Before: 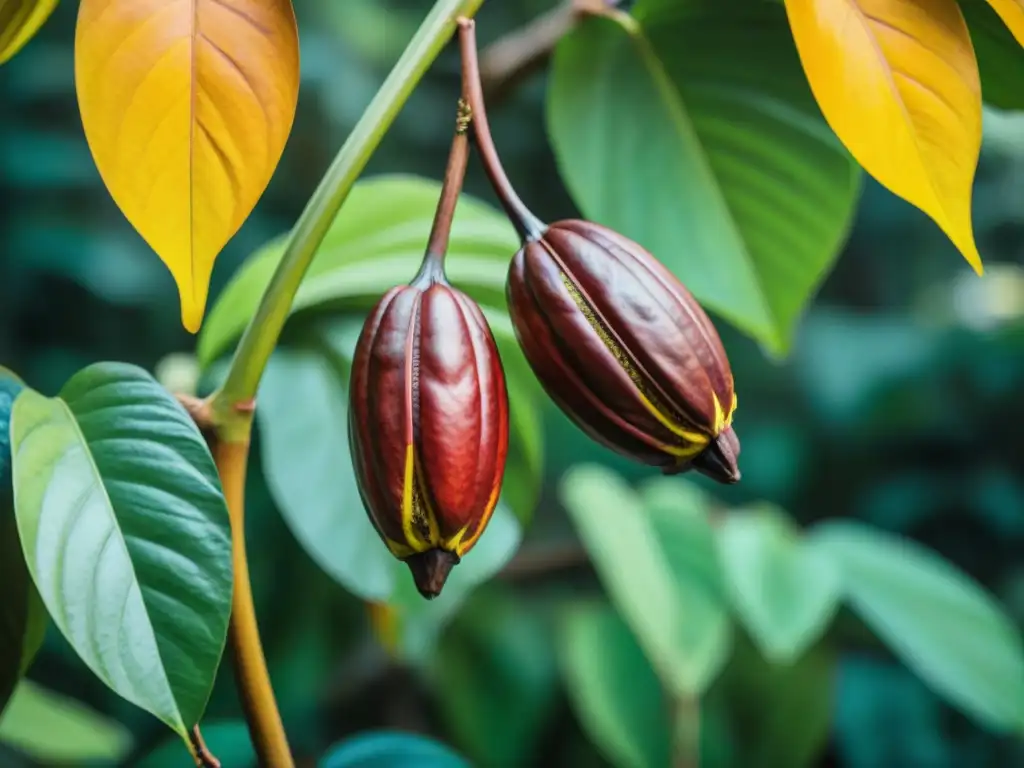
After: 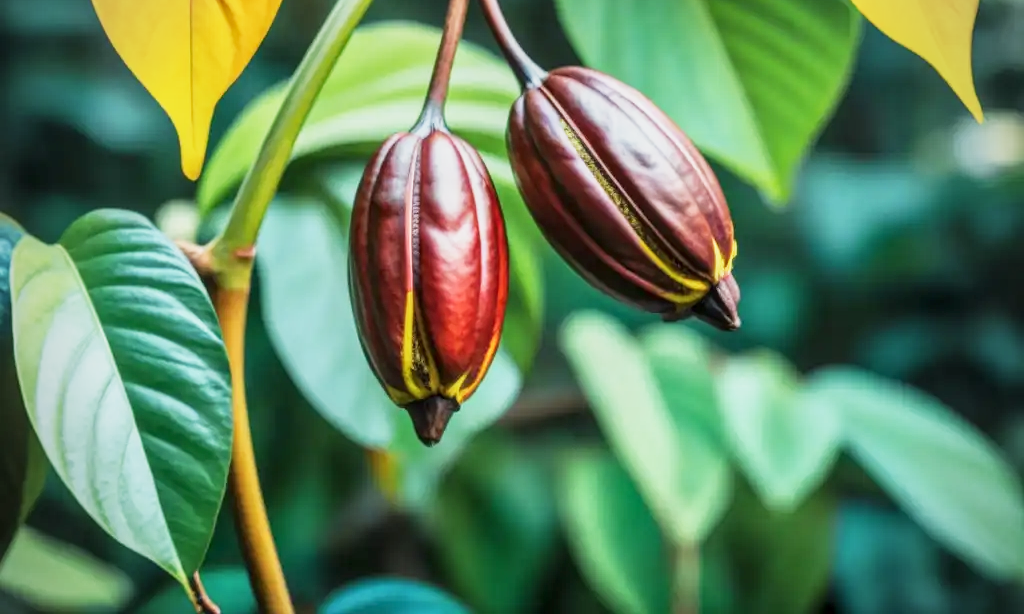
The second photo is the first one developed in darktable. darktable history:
vignetting: fall-off radius 63.6%
crop and rotate: top 19.998%
local contrast: on, module defaults
base curve: curves: ch0 [(0, 0) (0.088, 0.125) (0.176, 0.251) (0.354, 0.501) (0.613, 0.749) (1, 0.877)], preserve colors none
